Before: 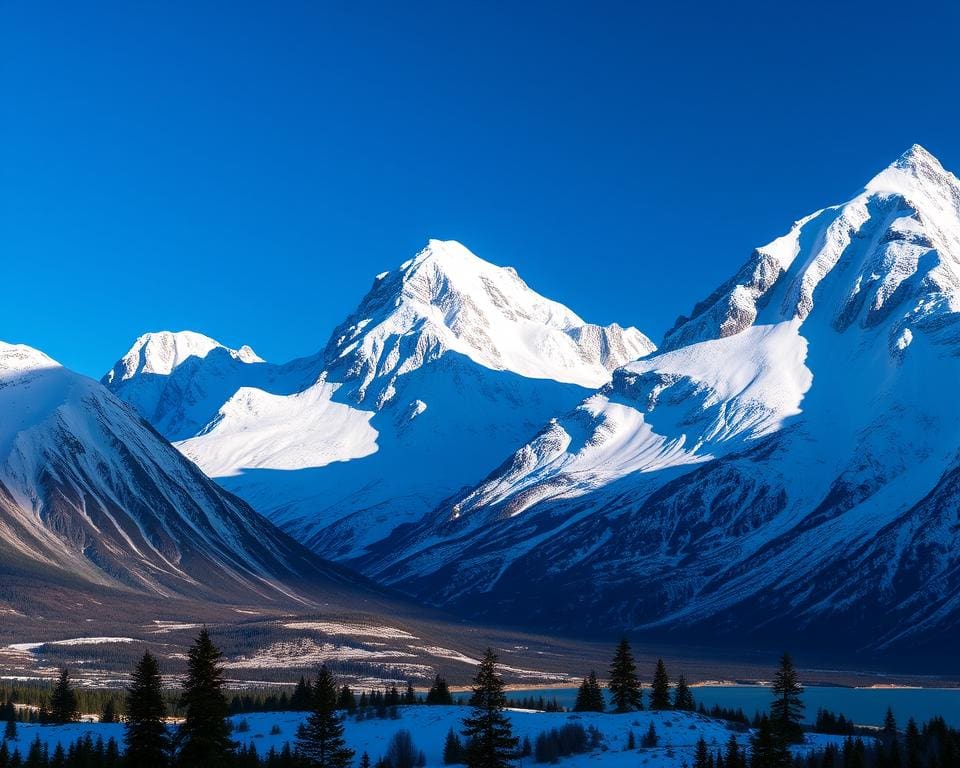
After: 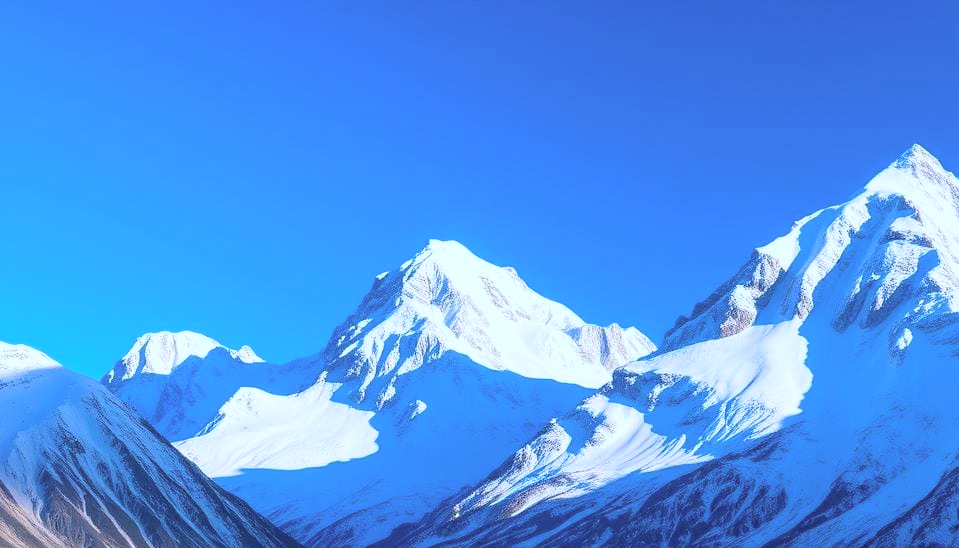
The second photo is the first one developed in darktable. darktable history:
crop: bottom 28.576%
contrast brightness saturation: contrast 0.1, brightness 0.3, saturation 0.14
white balance: red 0.924, blue 1.095
